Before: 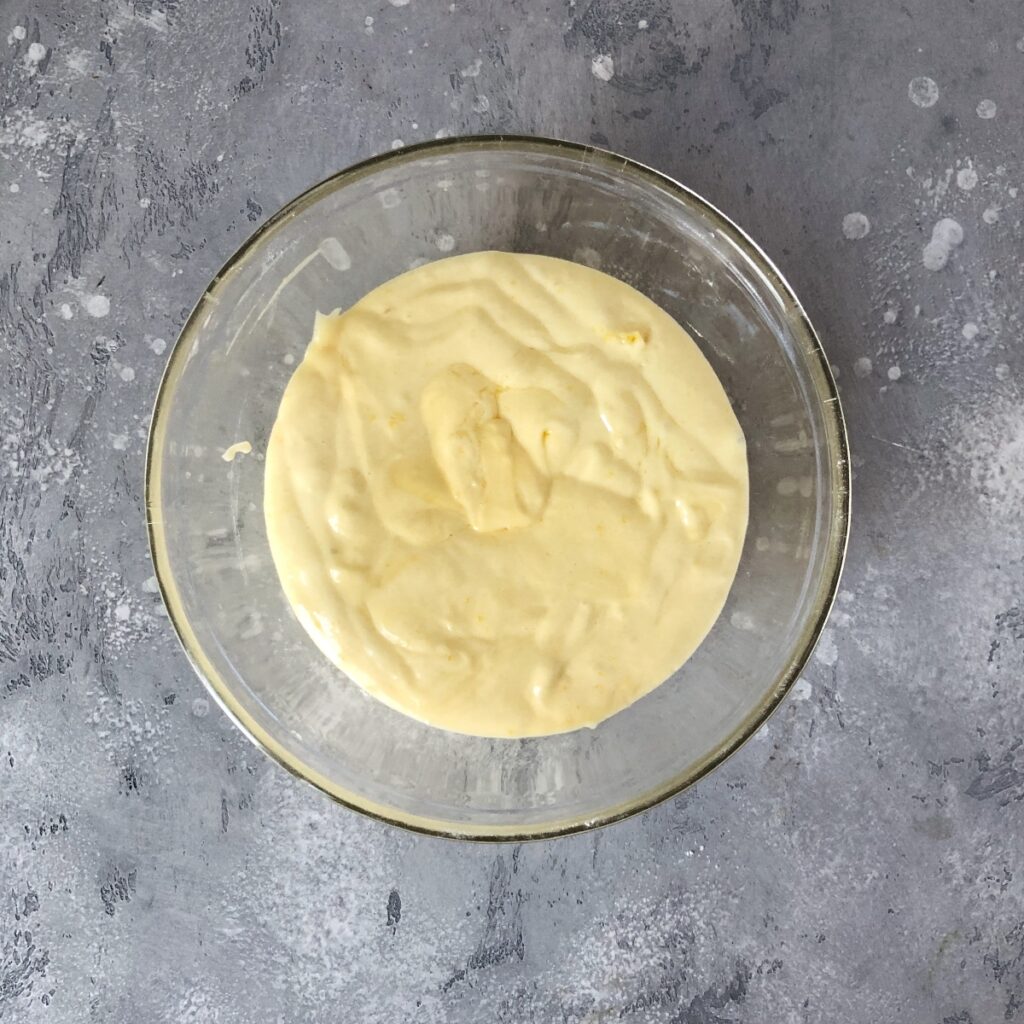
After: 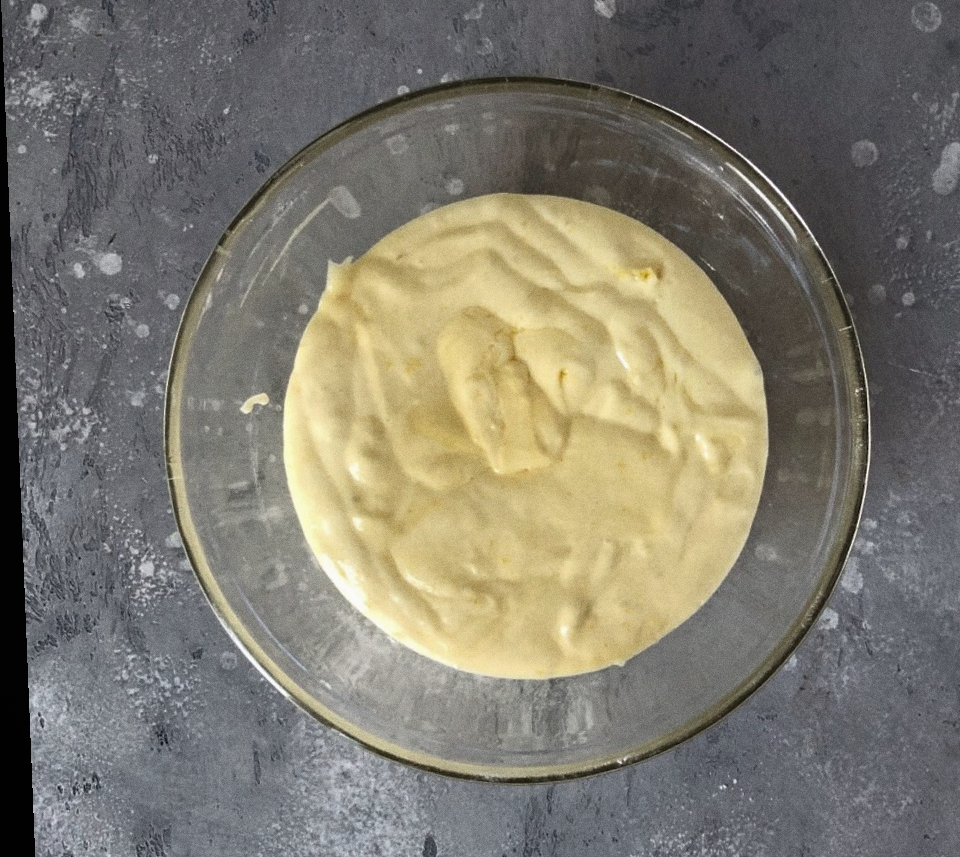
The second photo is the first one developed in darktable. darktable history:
rgb curve: curves: ch0 [(0, 0) (0.415, 0.237) (1, 1)]
local contrast: mode bilateral grid, contrast 100, coarseness 100, detail 91%, midtone range 0.2
crop: top 7.49%, right 9.717%, bottom 11.943%
rotate and perspective: rotation -2.29°, automatic cropping off
grain: coarseness 0.09 ISO
